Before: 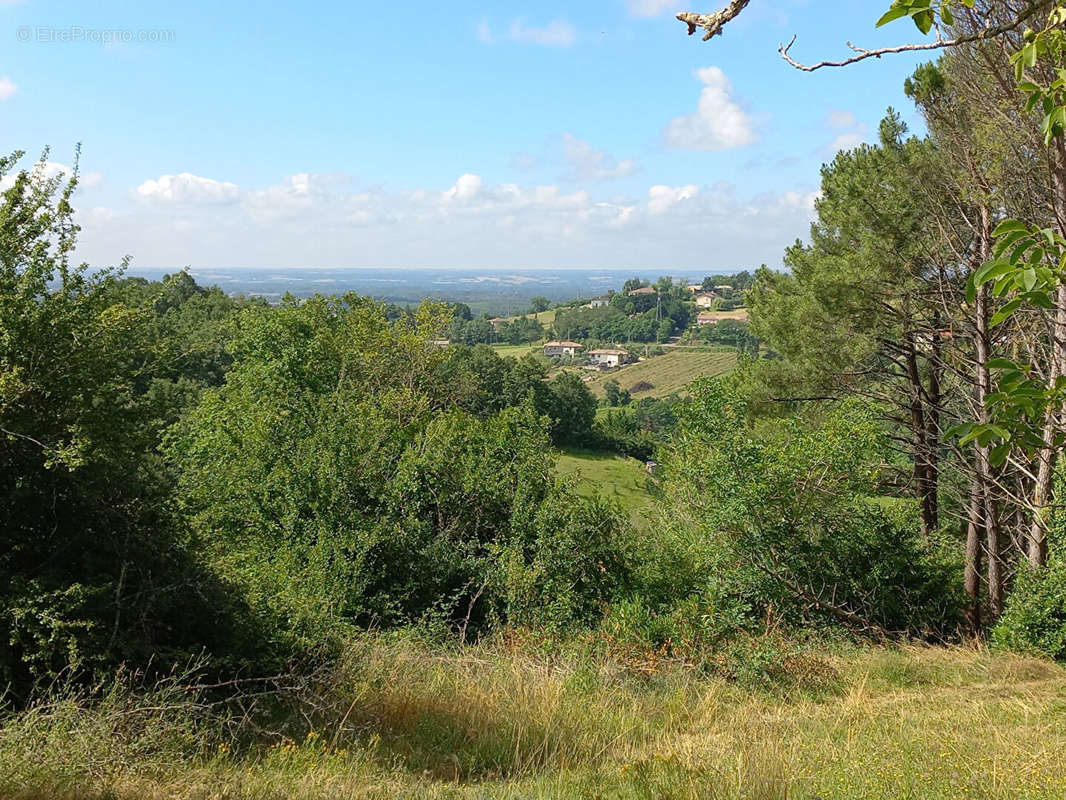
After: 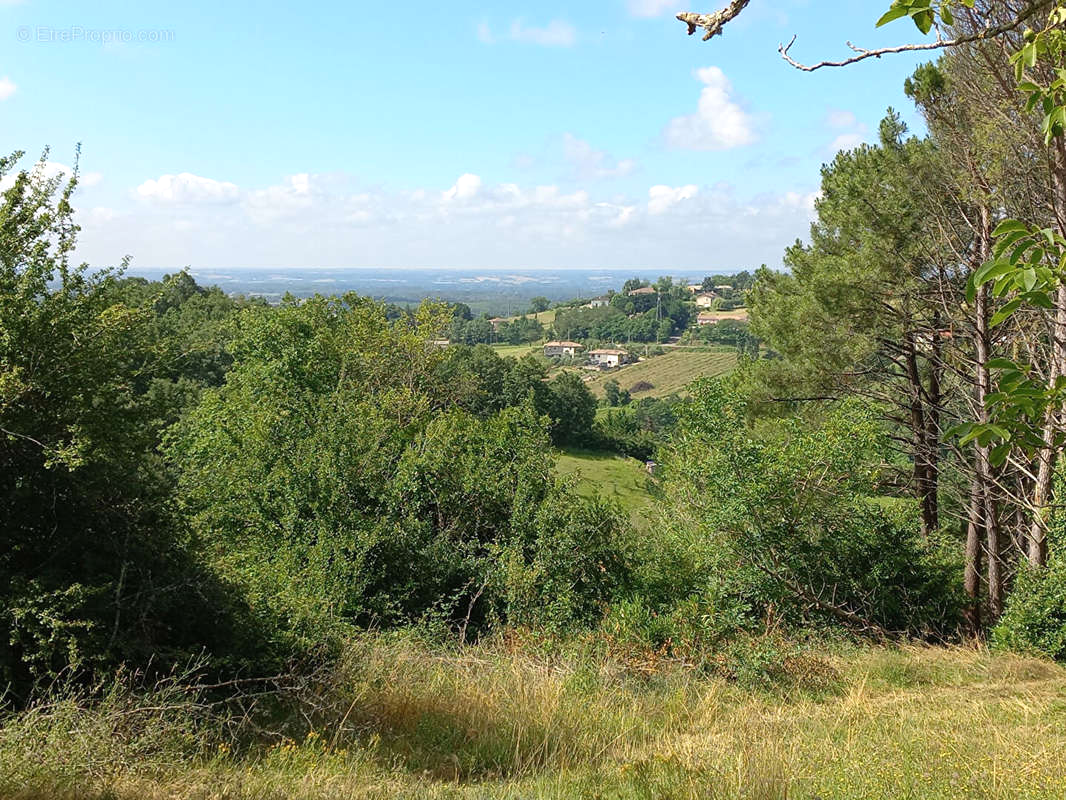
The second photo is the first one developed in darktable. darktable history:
exposure: black level correction 0, compensate highlight preservation false
shadows and highlights: shadows -11.38, white point adjustment 3.89, highlights 27.75
